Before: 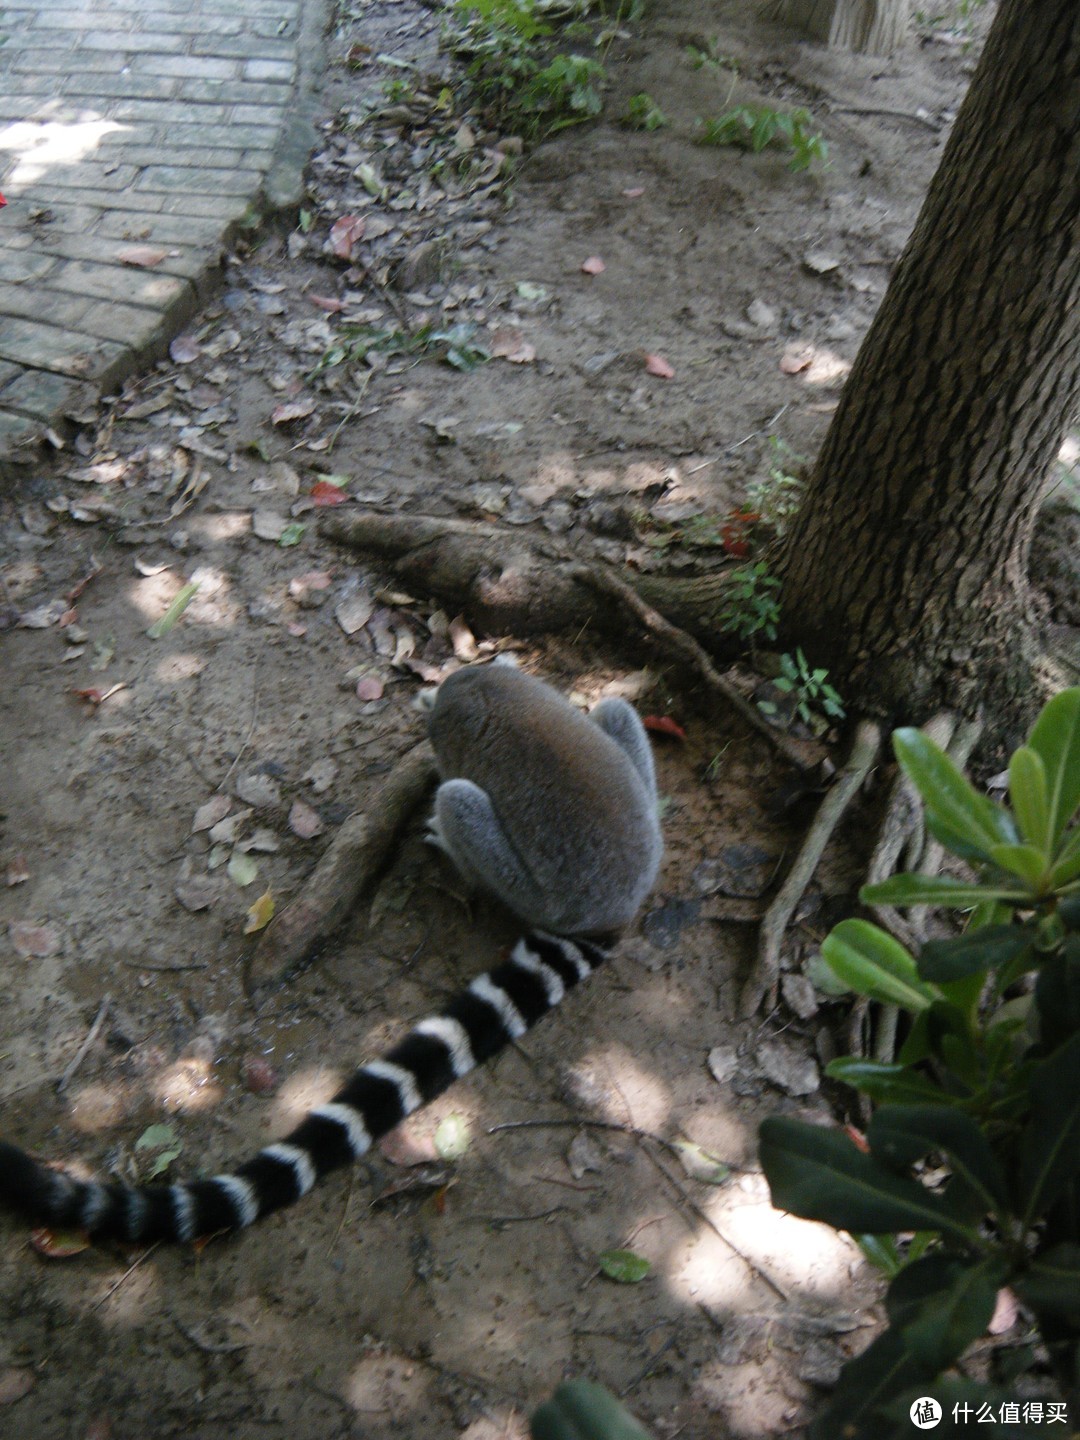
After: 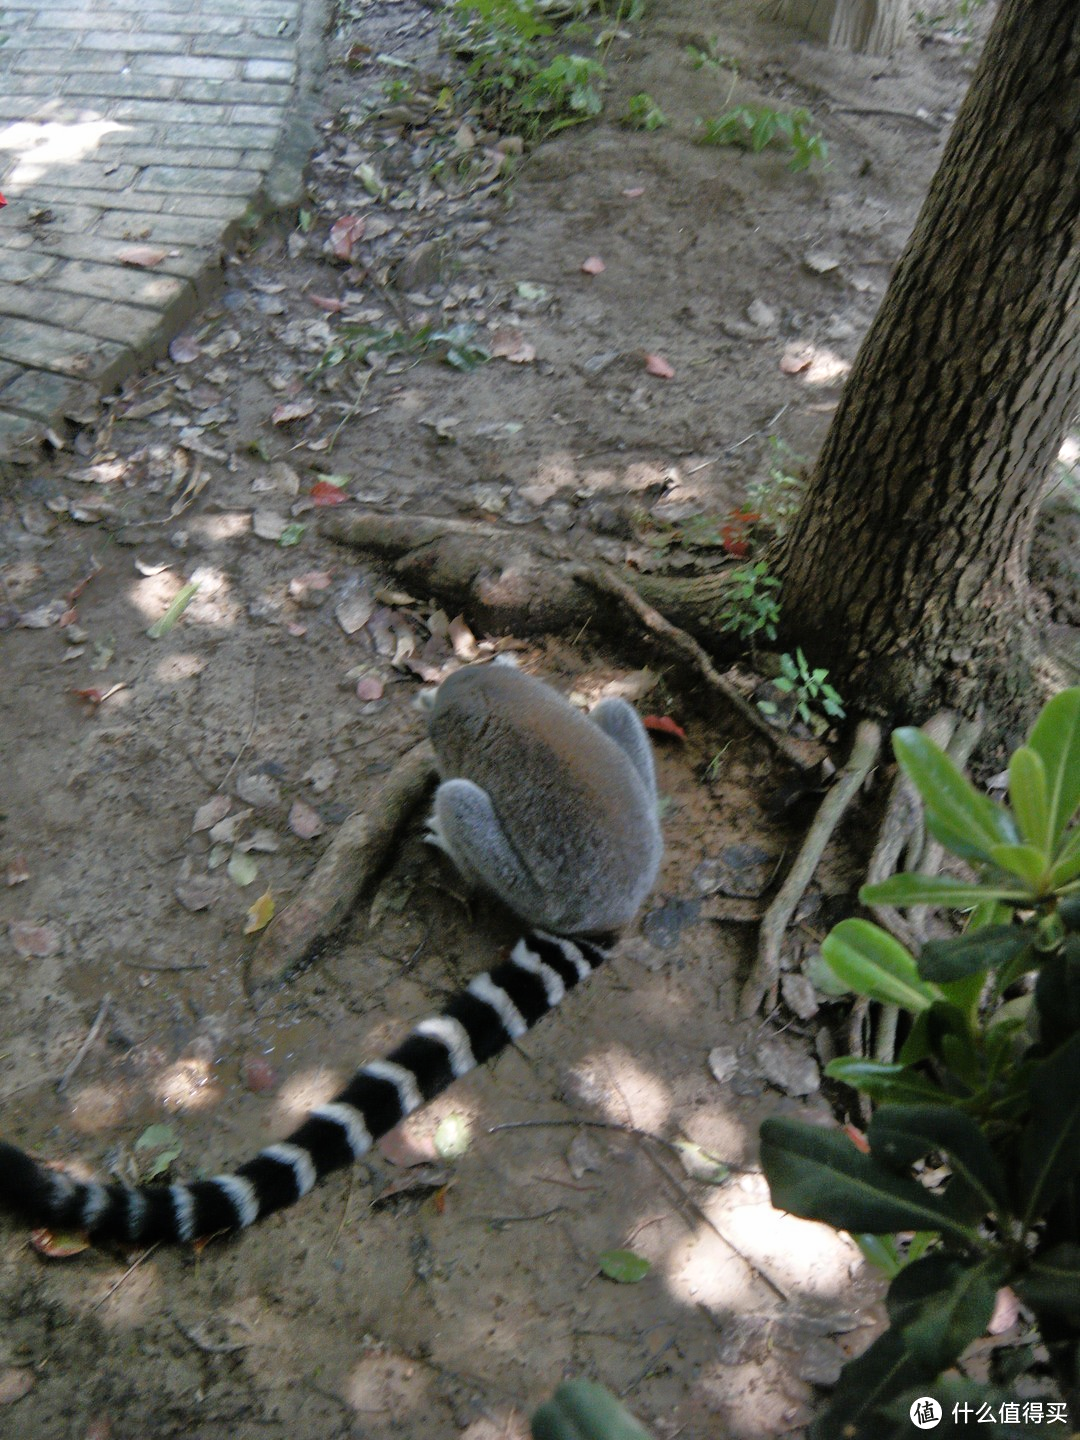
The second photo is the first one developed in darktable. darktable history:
tone equalizer: -8 EV -0.515 EV, -7 EV -0.351 EV, -6 EV -0.083 EV, -5 EV 0.416 EV, -4 EV 0.987 EV, -3 EV 0.779 EV, -2 EV -0.008 EV, -1 EV 0.134 EV, +0 EV -0.011 EV
